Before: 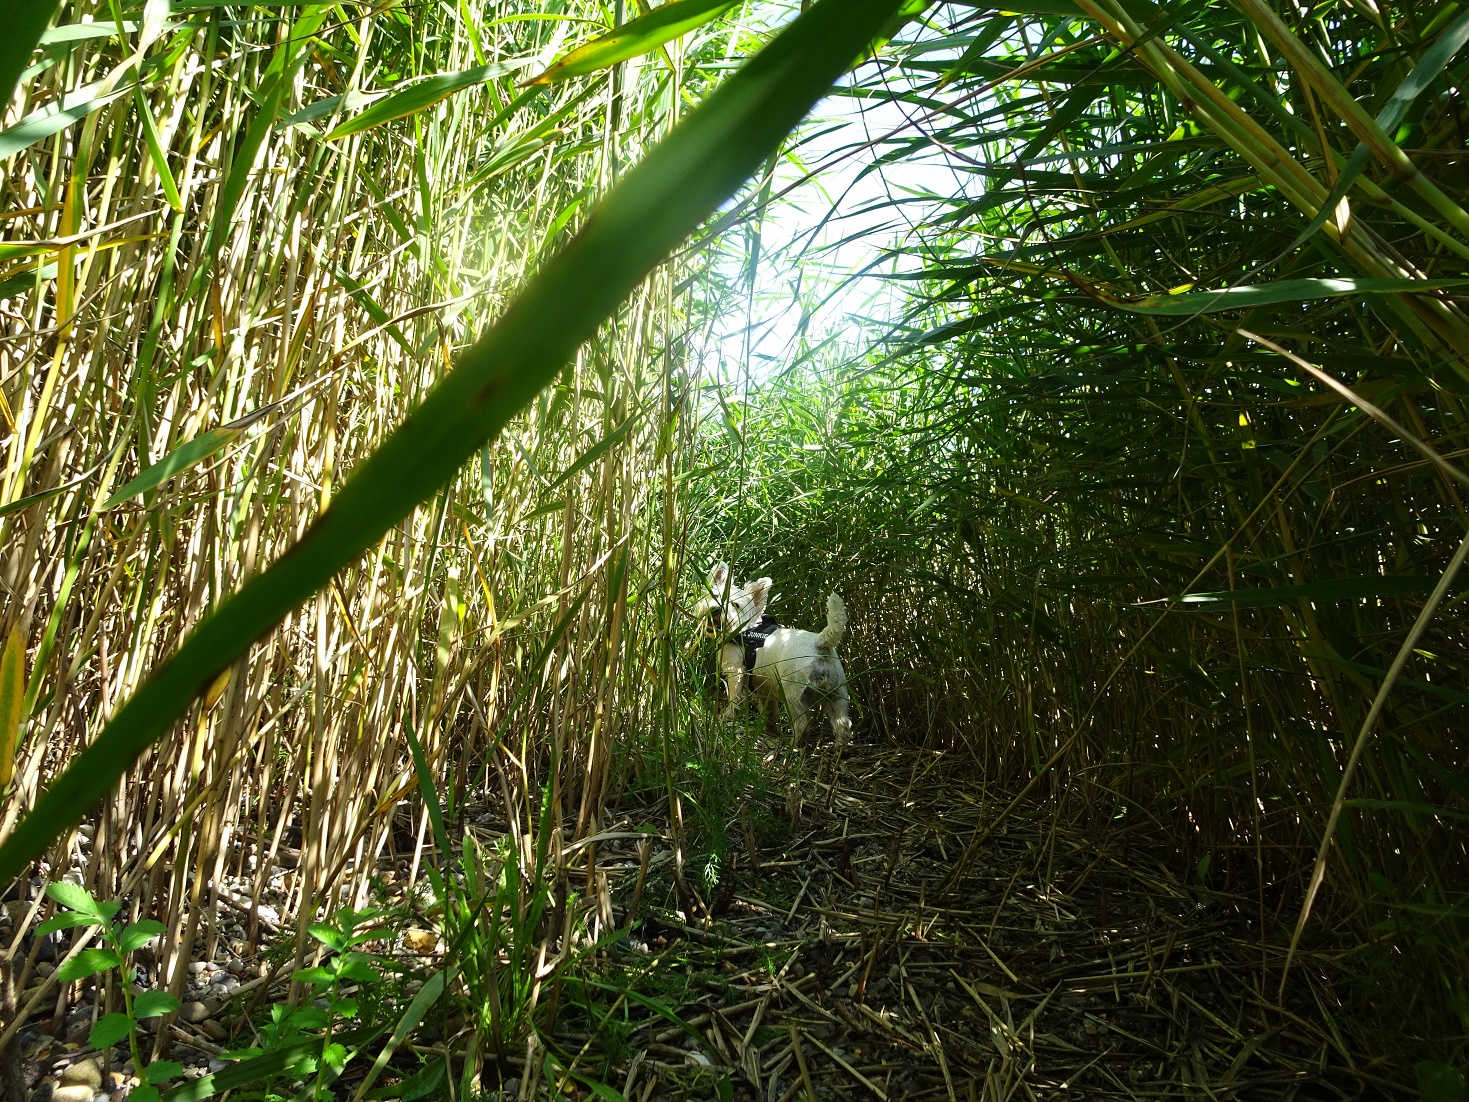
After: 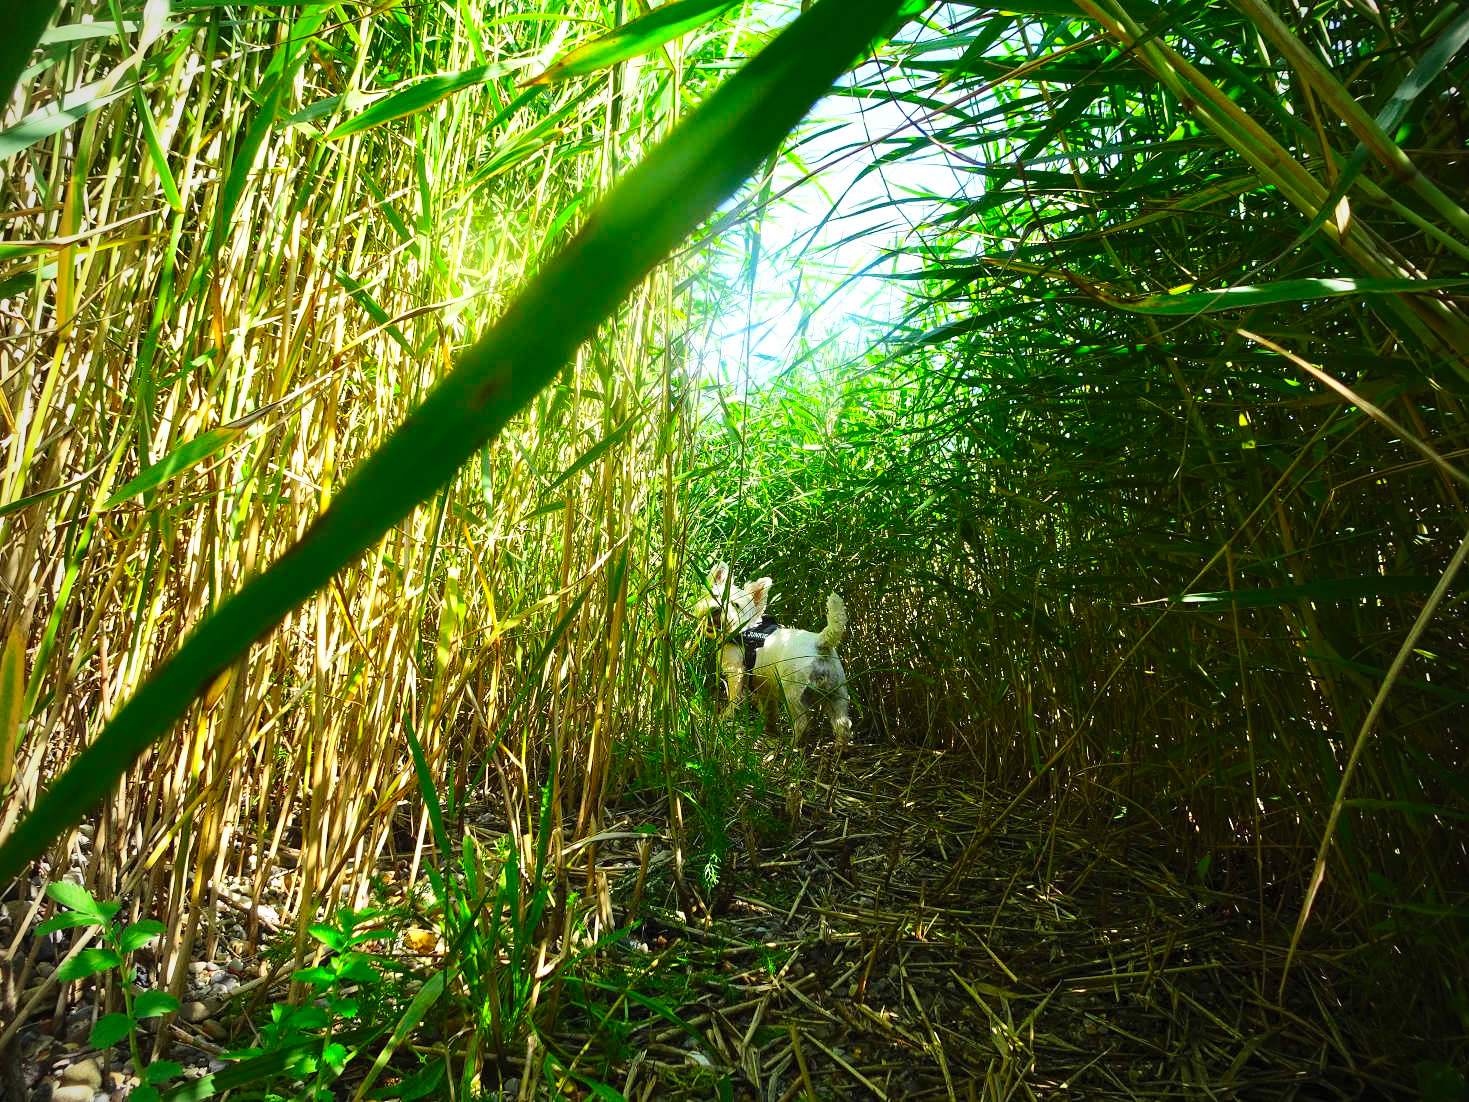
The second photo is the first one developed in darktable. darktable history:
contrast brightness saturation: contrast 0.204, brightness 0.191, saturation 0.798
vignetting: fall-off radius 60.86%
levels: mode automatic
